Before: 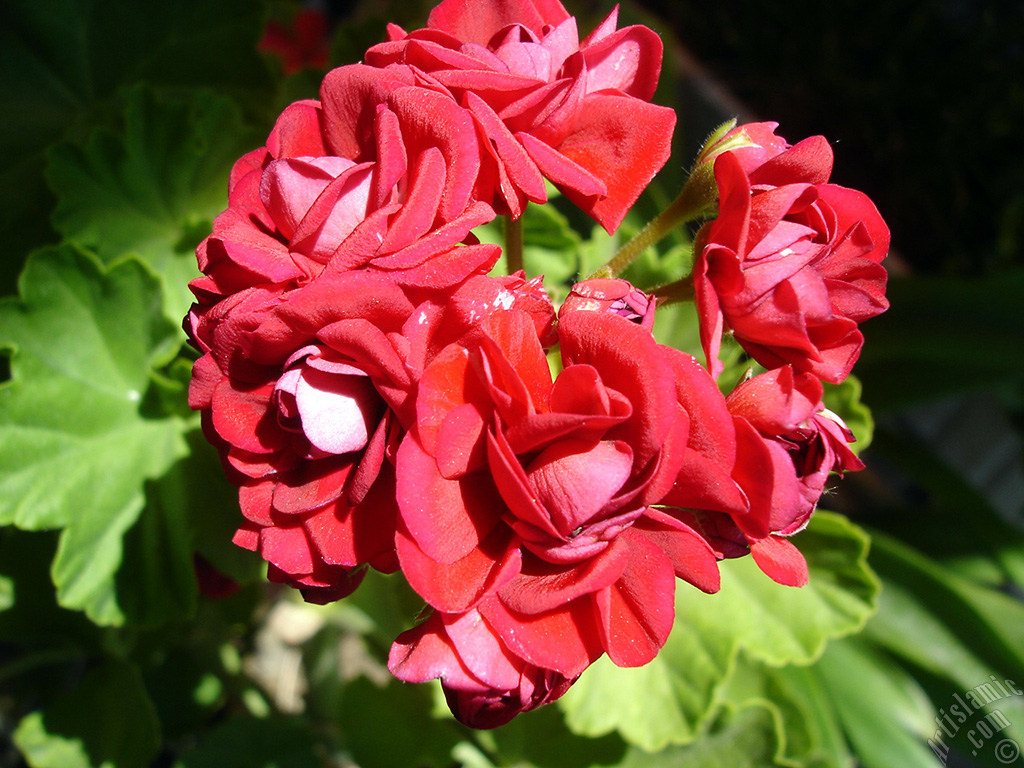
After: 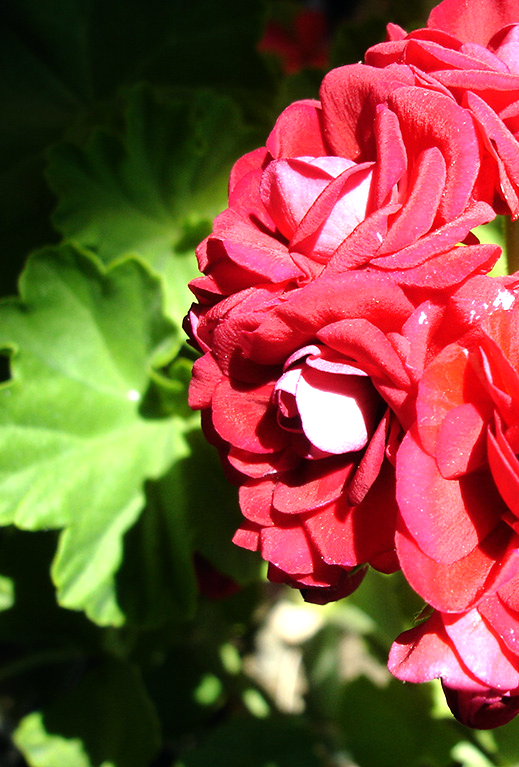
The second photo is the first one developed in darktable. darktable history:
crop and rotate: left 0.023%, top 0%, right 49.232%
tone equalizer: -8 EV -0.733 EV, -7 EV -0.74 EV, -6 EV -0.584 EV, -5 EV -0.402 EV, -3 EV 0.366 EV, -2 EV 0.6 EV, -1 EV 0.688 EV, +0 EV 0.744 EV
